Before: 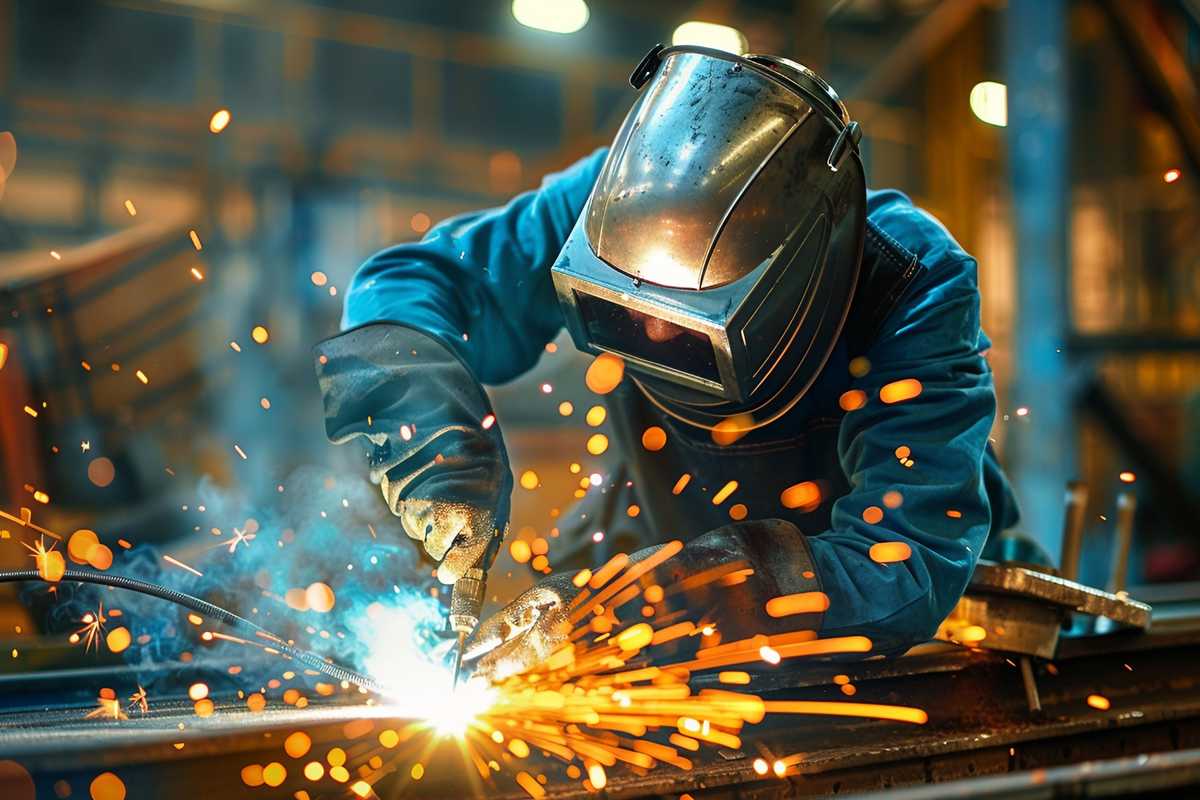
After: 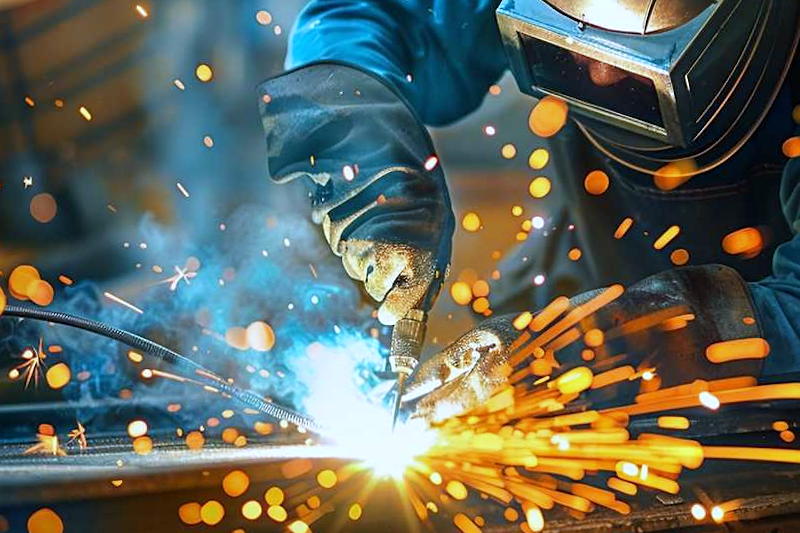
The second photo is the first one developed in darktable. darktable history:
sharpen: amount 0.2
crop and rotate: angle -0.82°, left 3.85%, top 31.828%, right 27.992%
white balance: red 0.931, blue 1.11
